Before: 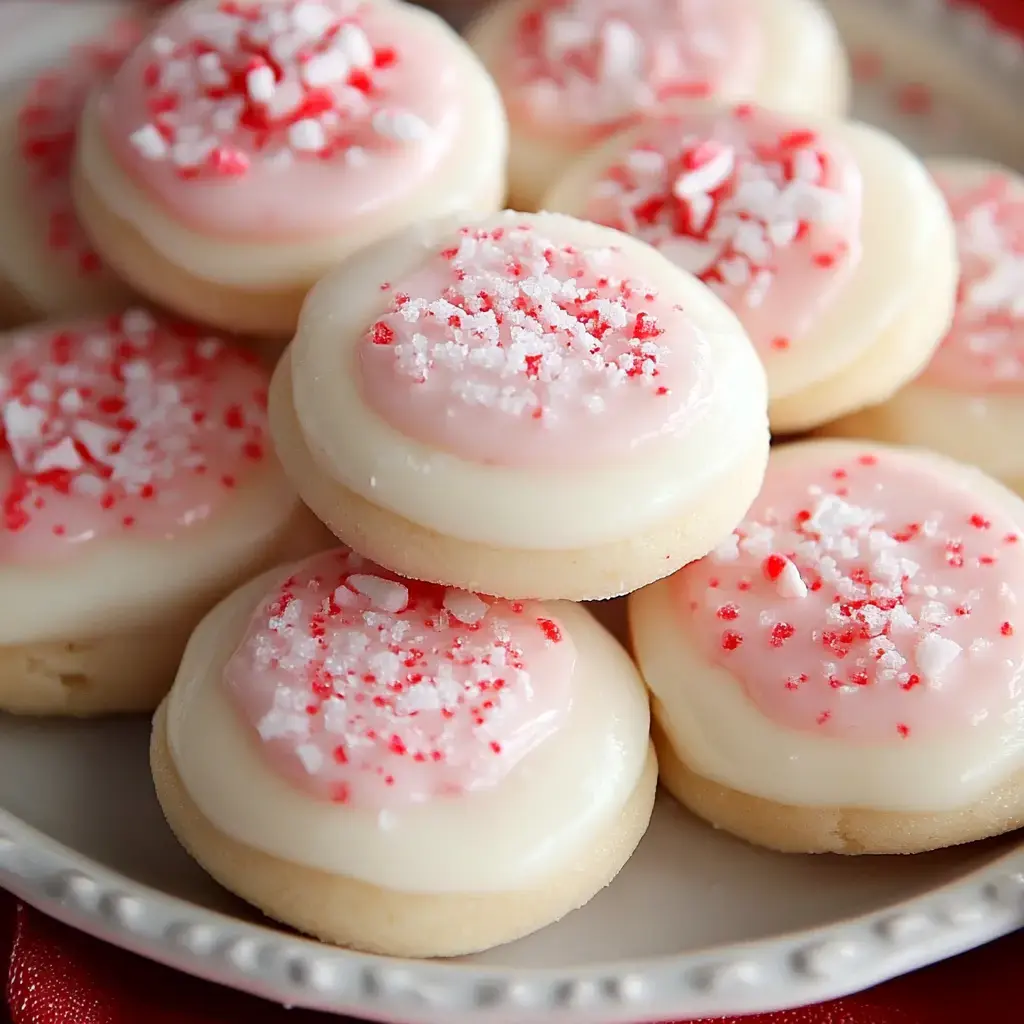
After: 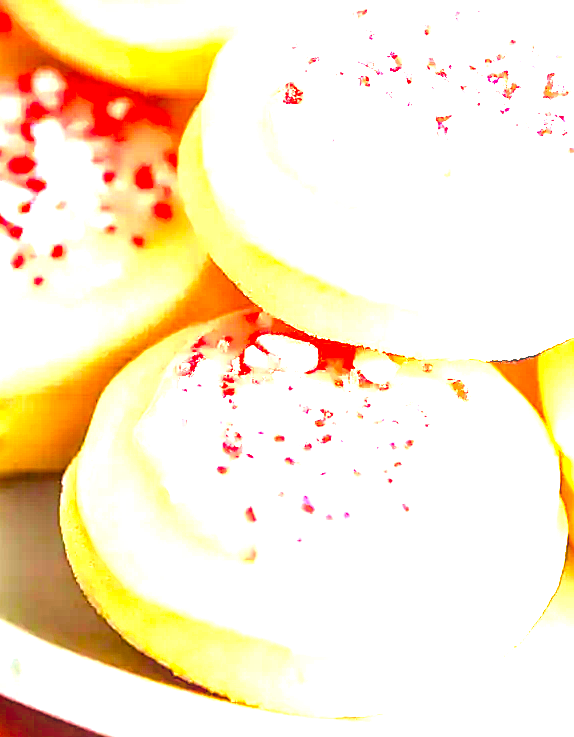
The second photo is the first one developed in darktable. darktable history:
color correction: highlights a* -7.39, highlights b* 1.42, shadows a* -2.81, saturation 1.38
exposure: exposure 3.032 EV, compensate exposure bias true, compensate highlight preservation false
crop: left 8.82%, top 23.458%, right 35.105%, bottom 4.482%
local contrast: detail 144%
velvia: strength 14.56%
color balance rgb: perceptual saturation grading › global saturation 0.03%, perceptual saturation grading › mid-tones 11.001%, global vibrance 59.411%
sharpen: on, module defaults
